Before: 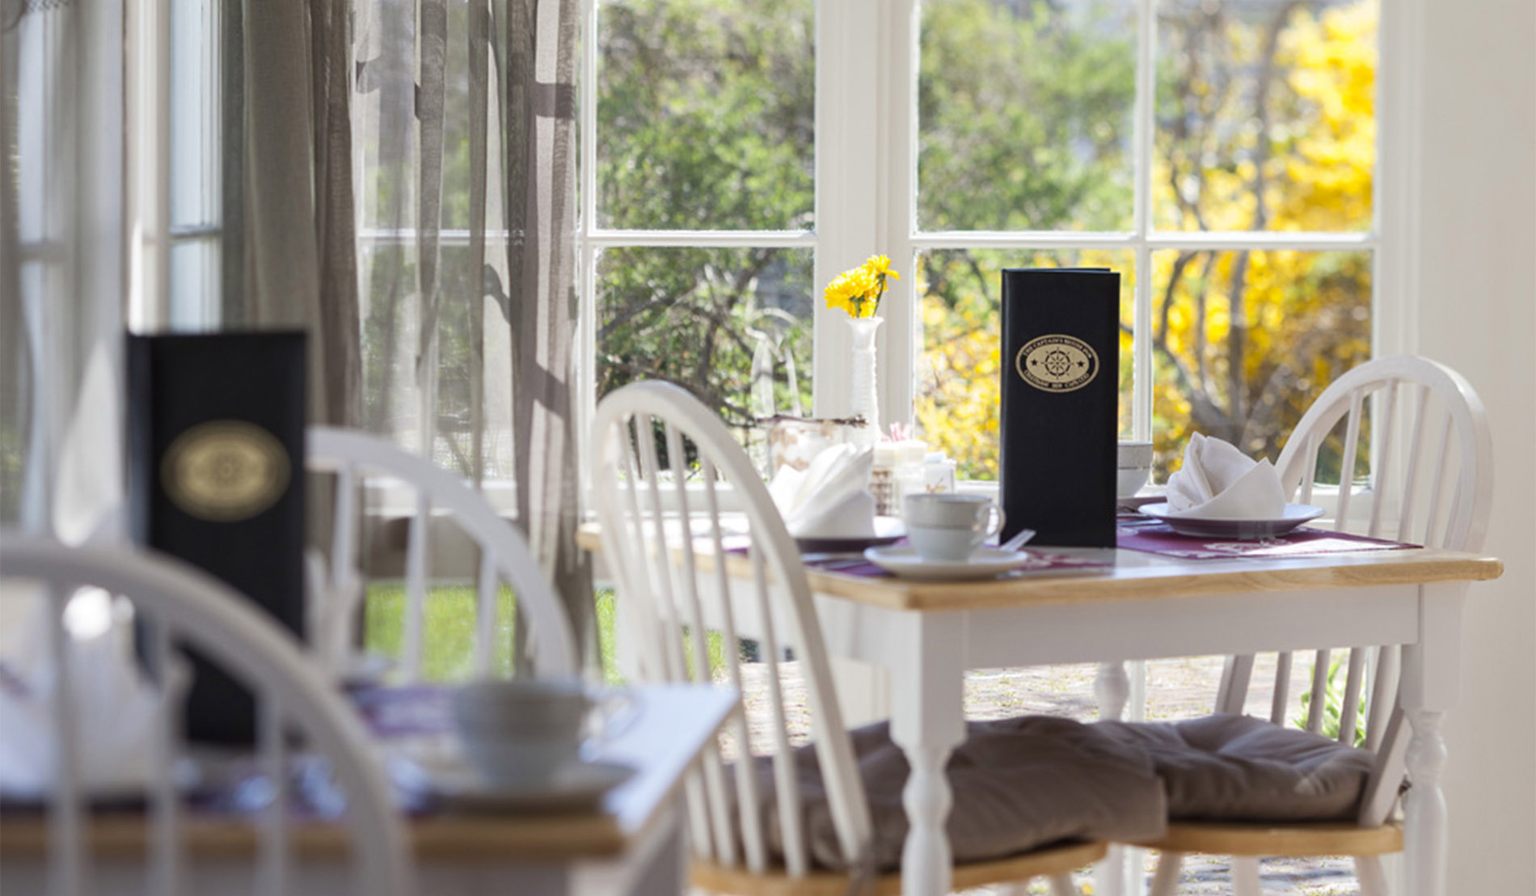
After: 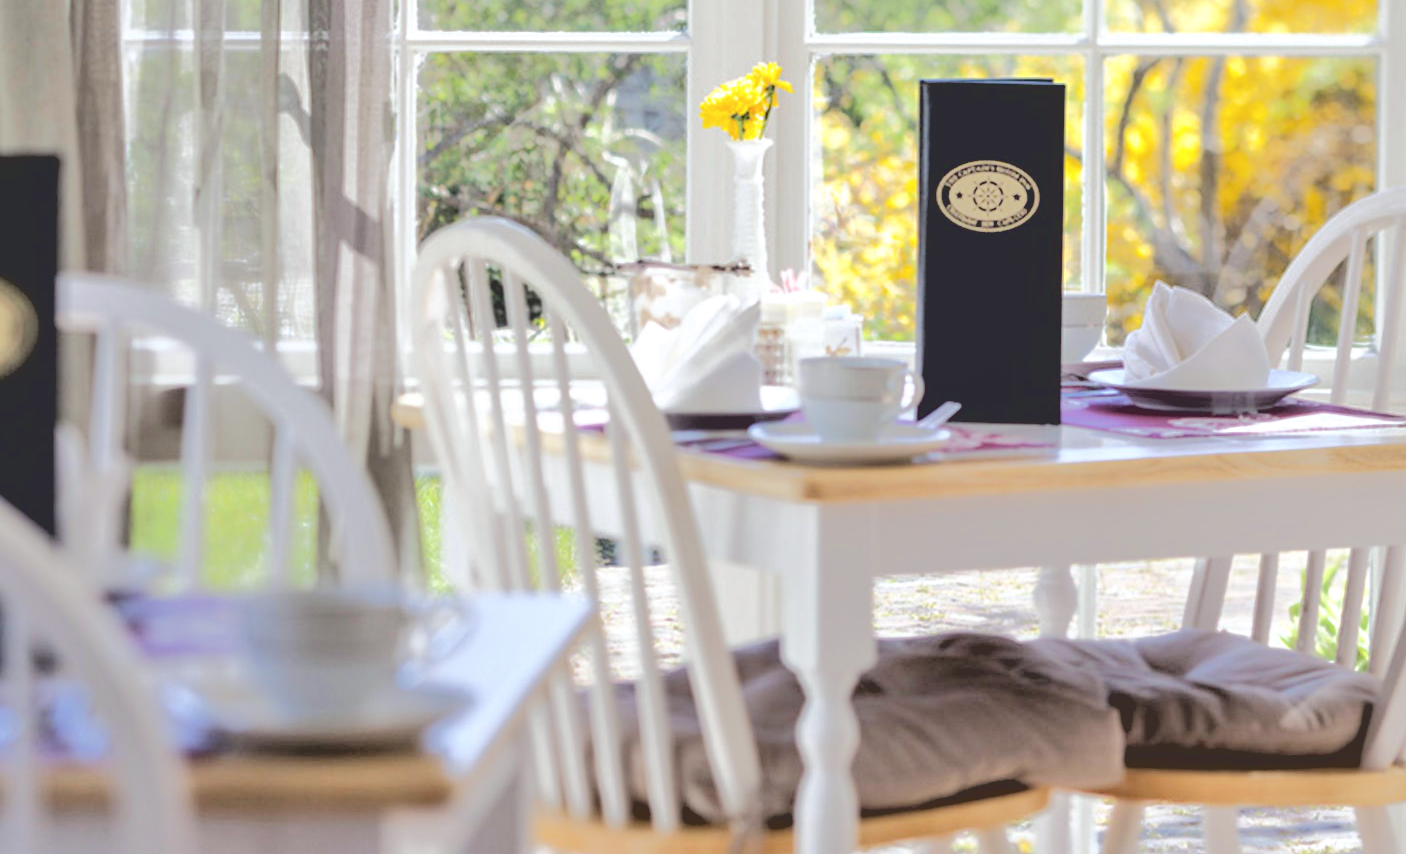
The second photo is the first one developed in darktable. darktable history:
base curve: curves: ch0 [(0.065, 0.026) (0.236, 0.358) (0.53, 0.546) (0.777, 0.841) (0.924, 0.992)], preserve colors average RGB
color balance rgb: perceptual saturation grading › global saturation -1%
tone equalizer: -7 EV 0.15 EV, -6 EV 0.6 EV, -5 EV 1.15 EV, -4 EV 1.33 EV, -3 EV 1.15 EV, -2 EV 0.6 EV, -1 EV 0.15 EV, mask exposure compensation -0.5 EV
crop: left 16.871%, top 22.857%, right 9.116%
white balance: red 0.988, blue 1.017
